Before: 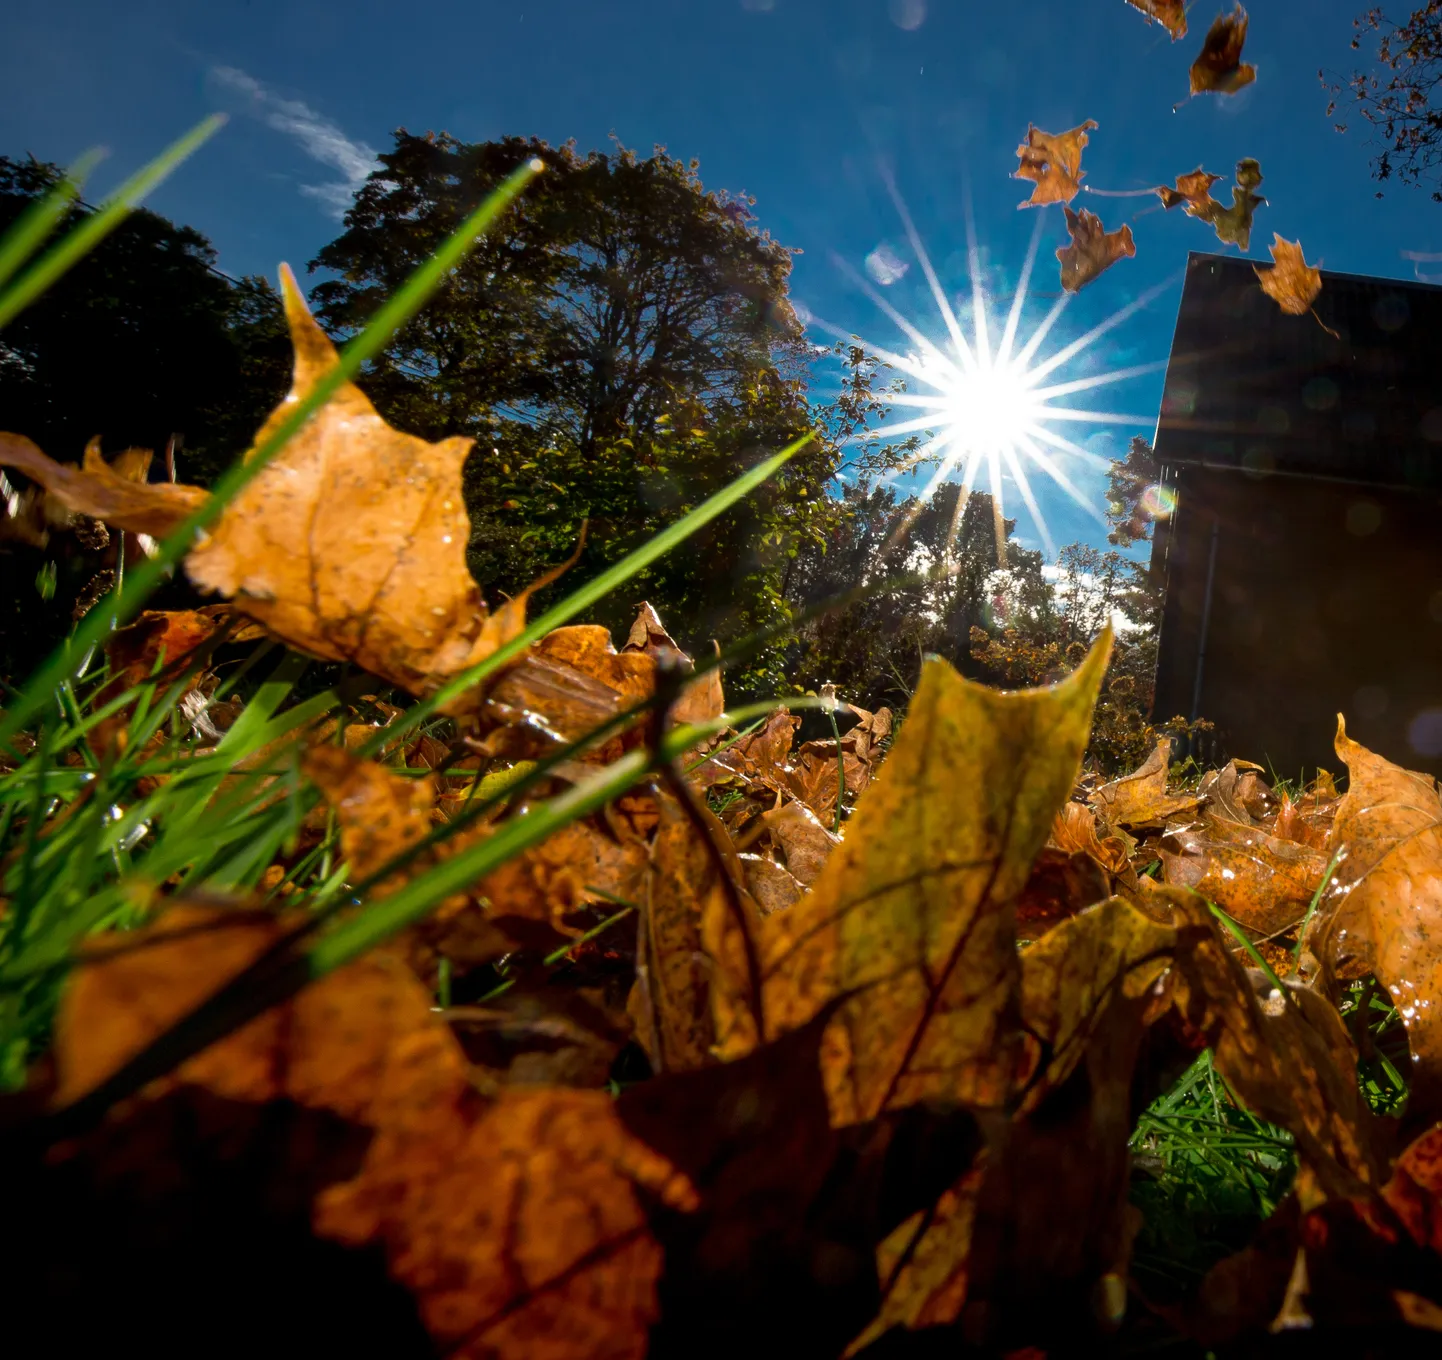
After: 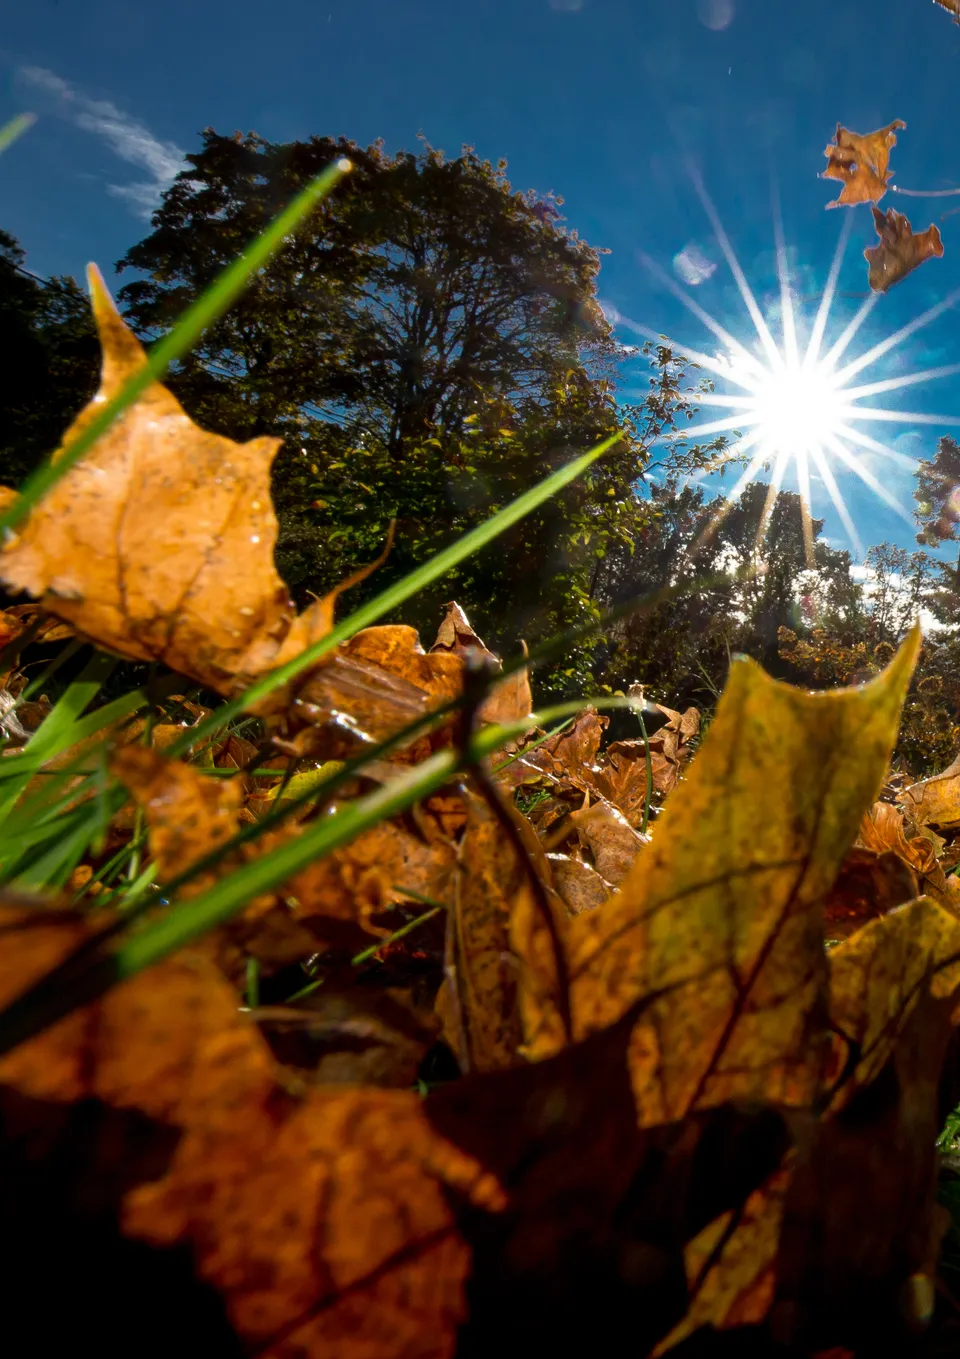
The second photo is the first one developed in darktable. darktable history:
crop and rotate: left 13.363%, right 20.036%
